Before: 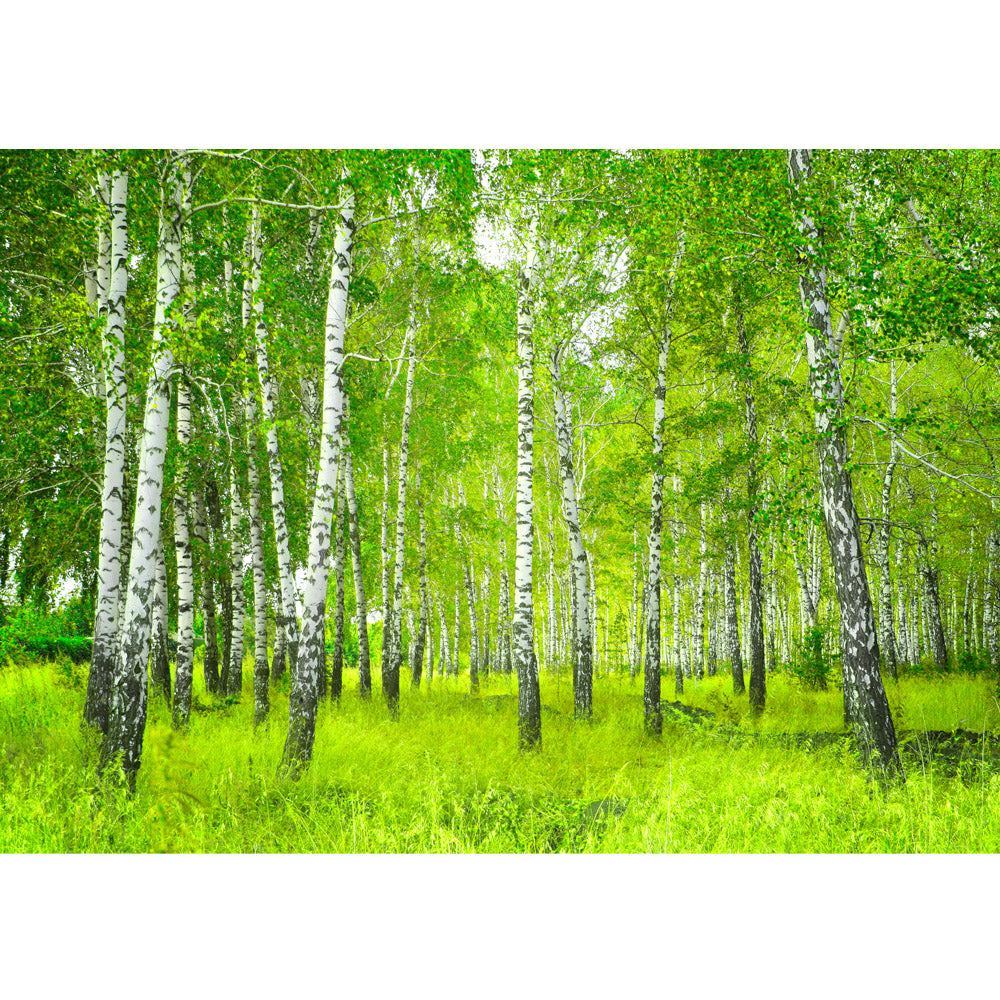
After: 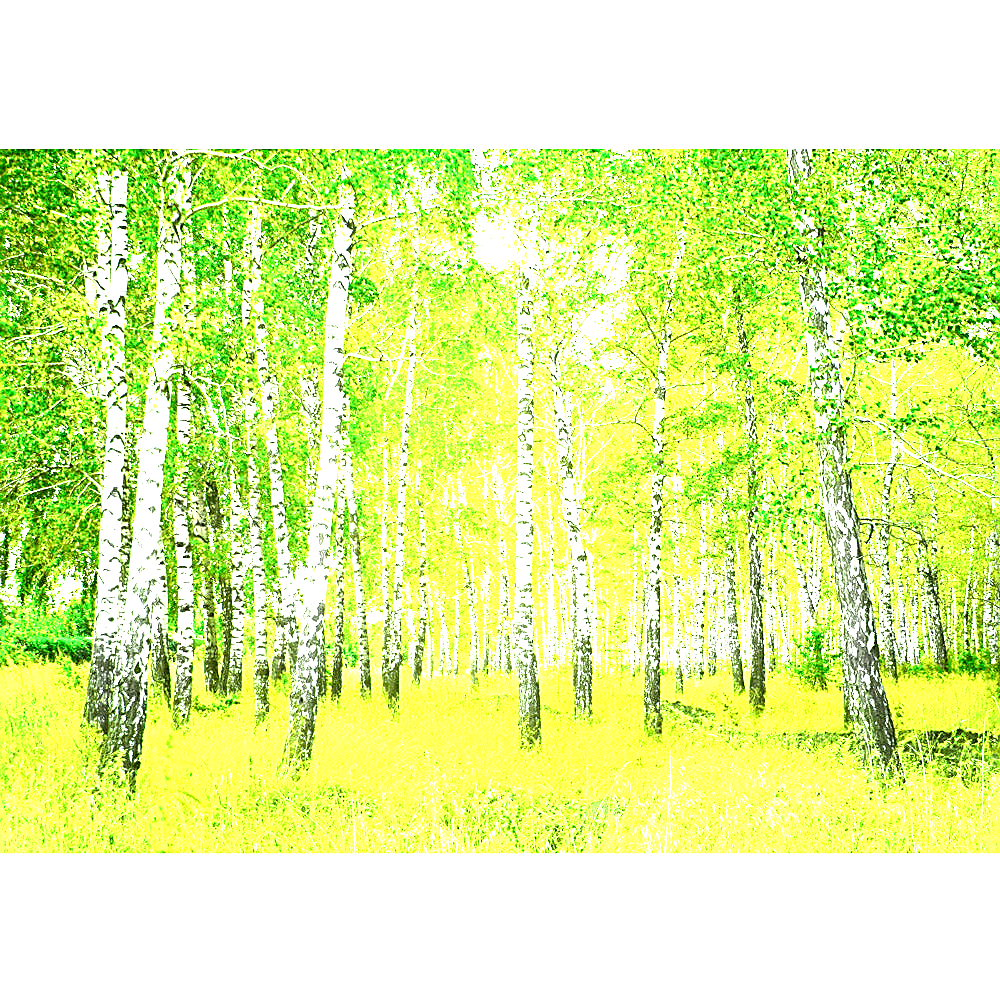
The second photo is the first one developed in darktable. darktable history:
exposure: black level correction 0.001, exposure 1.822 EV, compensate exposure bias true, compensate highlight preservation false
color balance rgb: shadows lift › luminance -20%, power › hue 72.24°, highlights gain › luminance 15%, global offset › hue 171.6°, perceptual saturation grading › highlights -15%, perceptual saturation grading › shadows 25%, global vibrance 30%, contrast 10%
sharpen: on, module defaults
